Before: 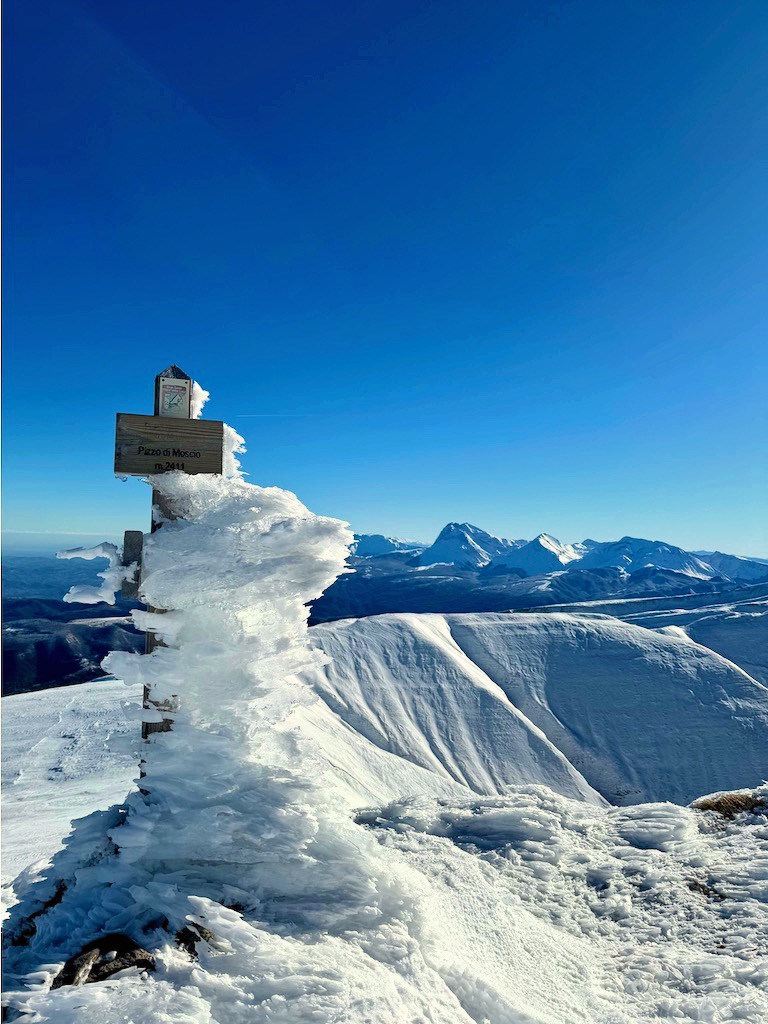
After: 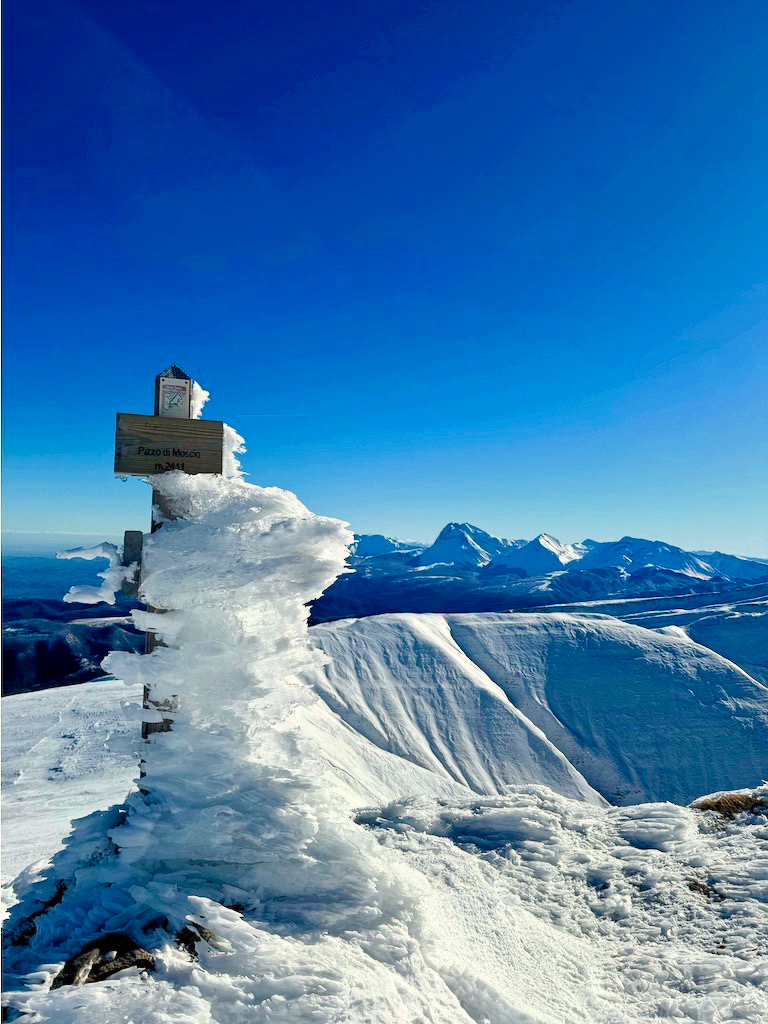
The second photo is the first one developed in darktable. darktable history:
color balance rgb: perceptual saturation grading › global saturation 14.471%, perceptual saturation grading › highlights -30.6%, perceptual saturation grading › shadows 51.233%, global vibrance 0.484%
